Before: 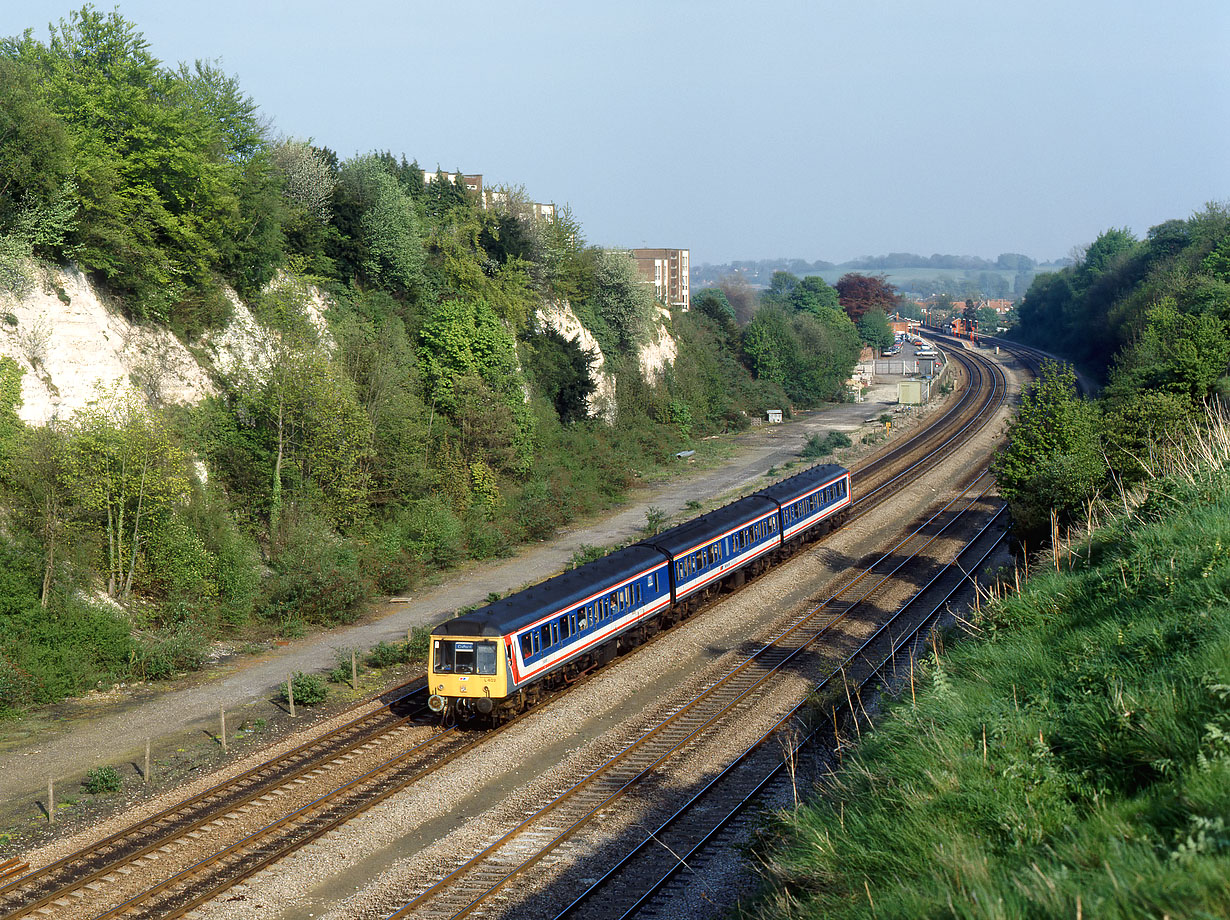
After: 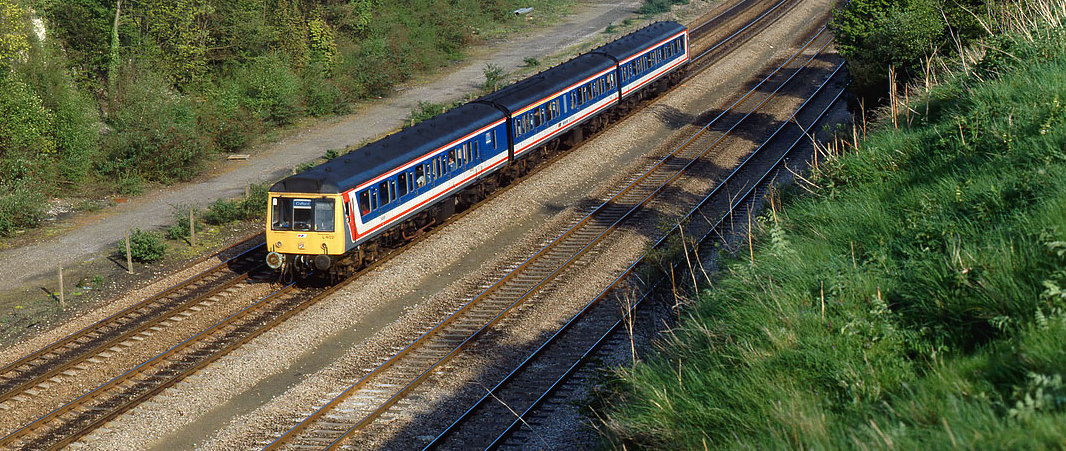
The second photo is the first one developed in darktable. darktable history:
crop and rotate: left 13.29%, top 48.238%, bottom 2.709%
color zones: curves: ch0 [(0, 0.5) (0.143, 0.5) (0.286, 0.5) (0.429, 0.5) (0.571, 0.5) (0.714, 0.476) (0.857, 0.5) (1, 0.5)]; ch2 [(0, 0.5) (0.143, 0.5) (0.286, 0.5) (0.429, 0.5) (0.571, 0.5) (0.714, 0.487) (0.857, 0.5) (1, 0.5)]
local contrast: mode bilateral grid, contrast 100, coarseness 99, detail 90%, midtone range 0.2
base curve: curves: ch0 [(0, 0) (0.472, 0.455) (1, 1)], preserve colors none
